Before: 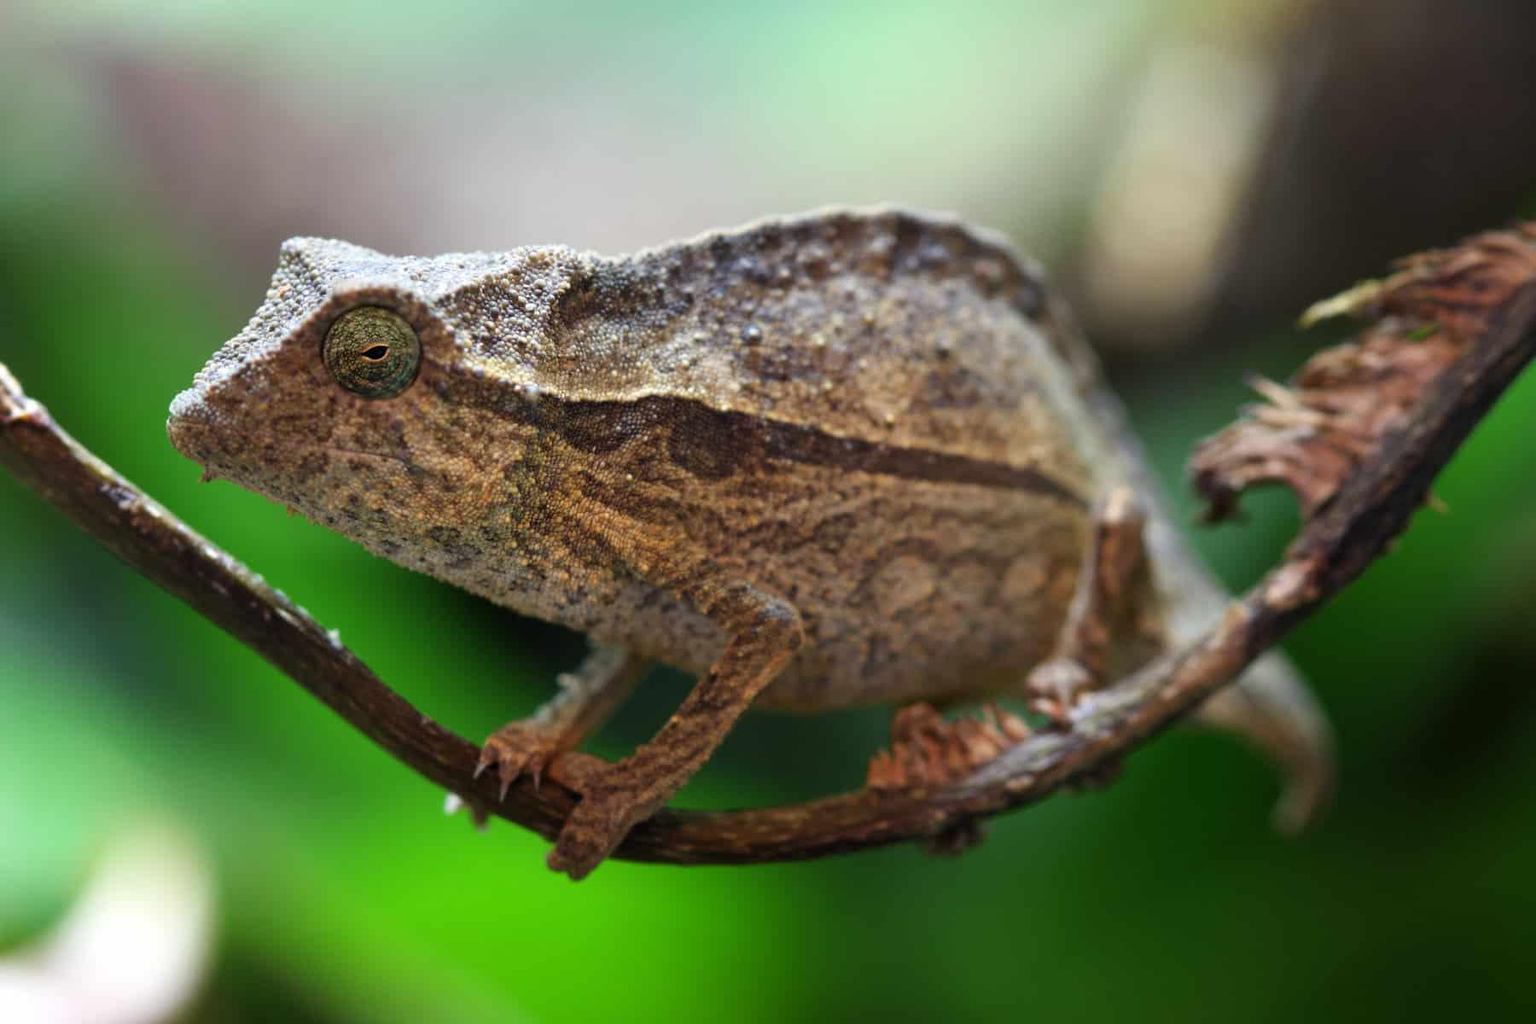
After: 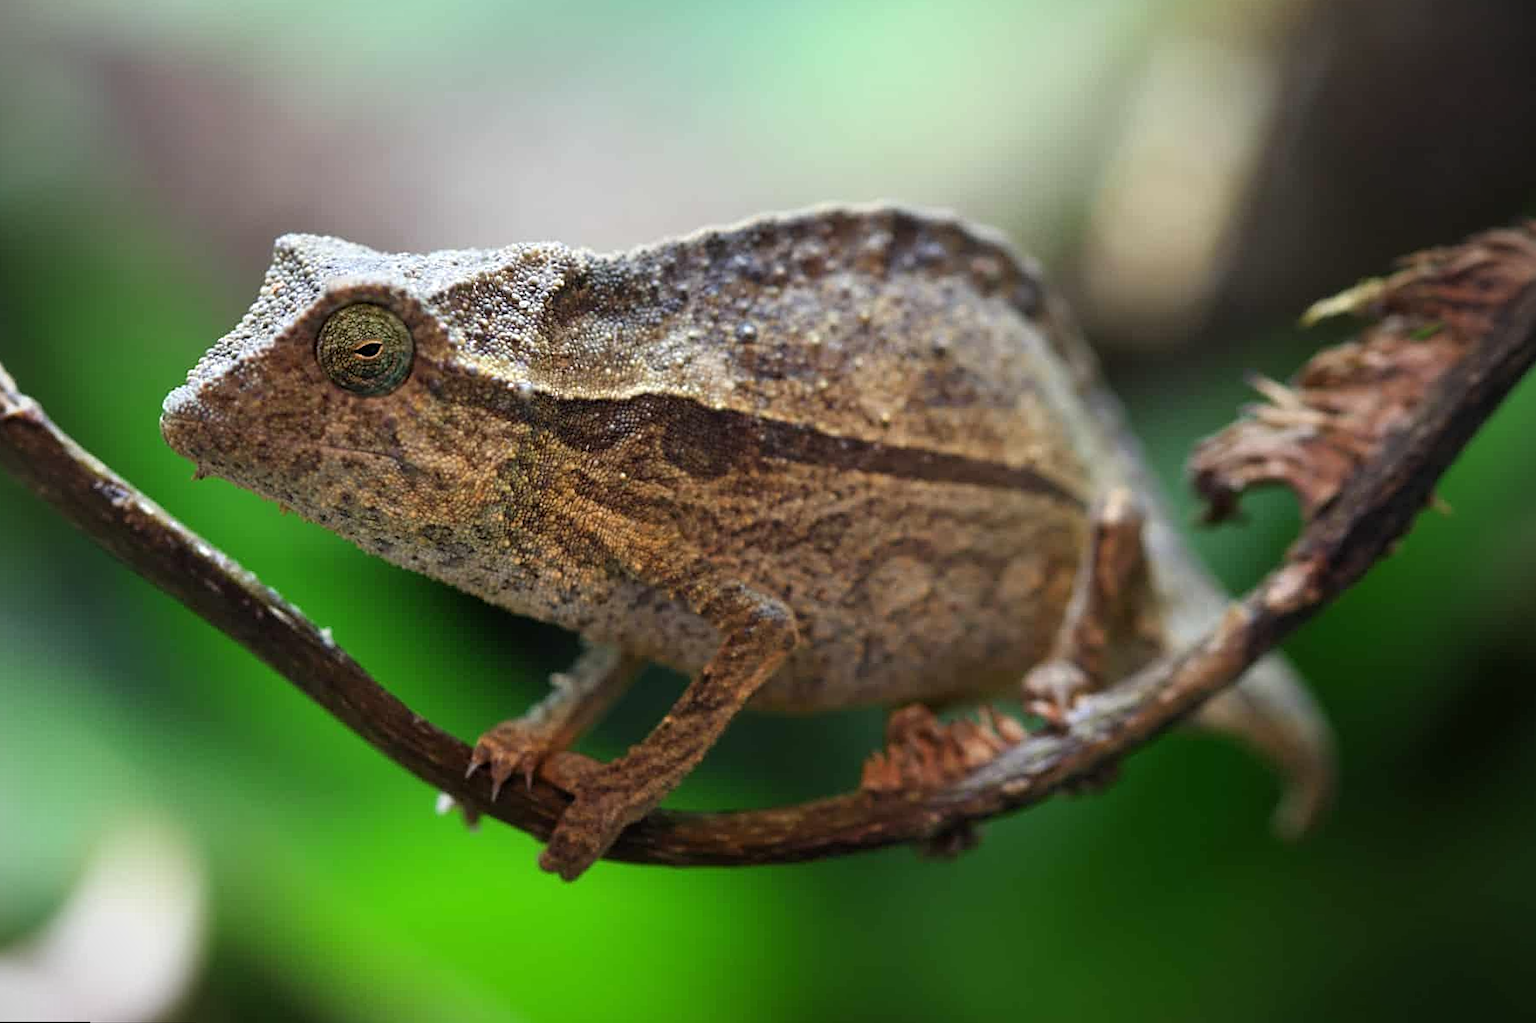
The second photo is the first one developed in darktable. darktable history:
rotate and perspective: rotation 0.192°, lens shift (horizontal) -0.015, crop left 0.005, crop right 0.996, crop top 0.006, crop bottom 0.99
sharpen: on, module defaults
vignetting: unbound false
